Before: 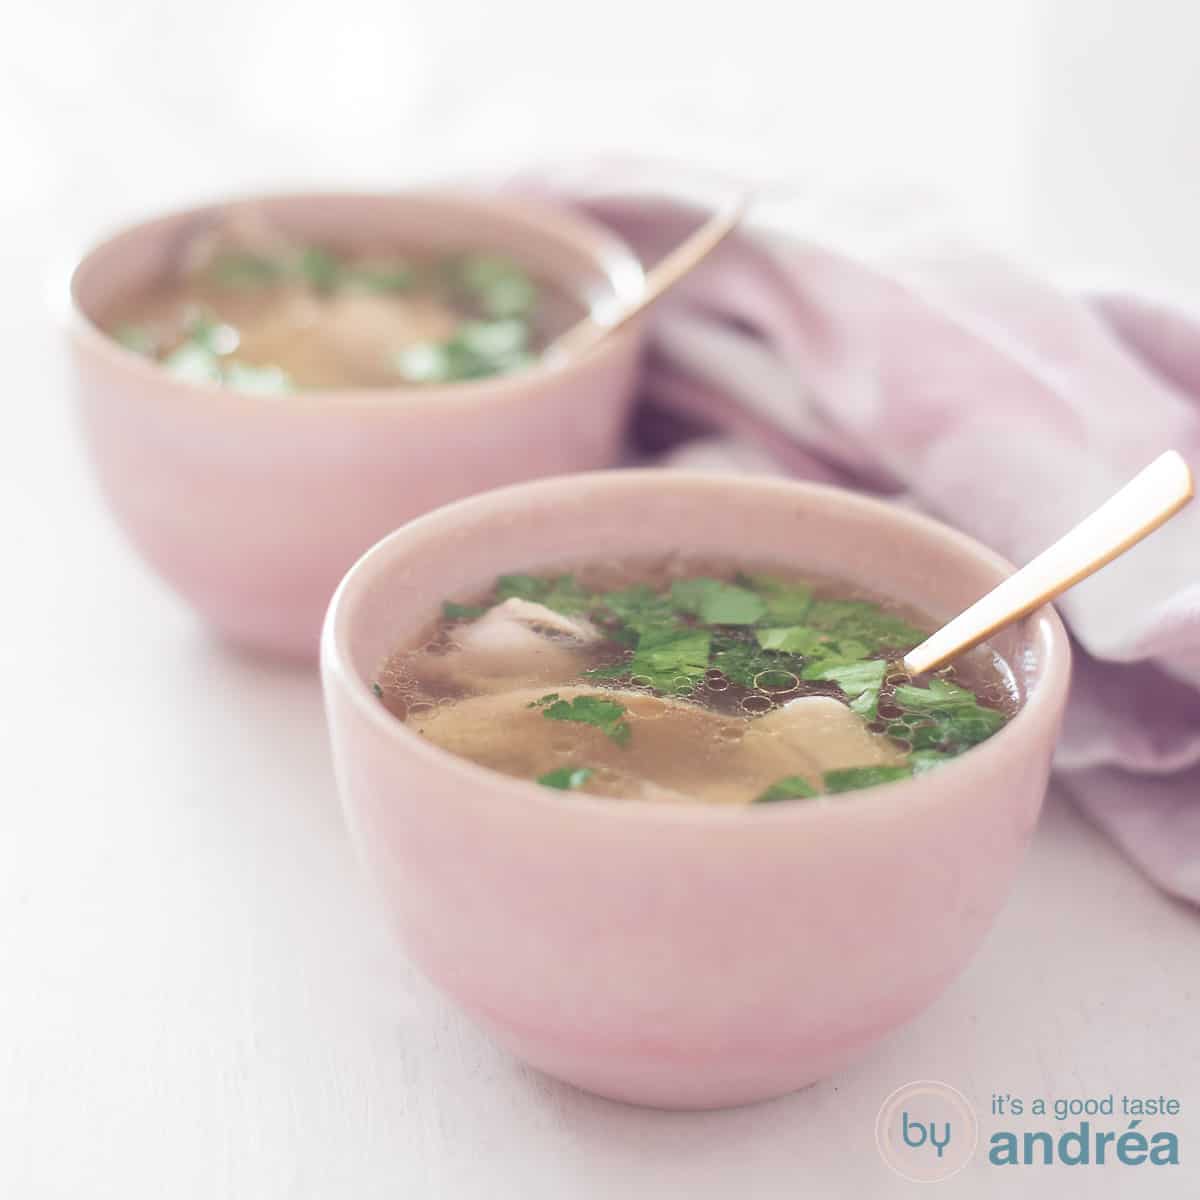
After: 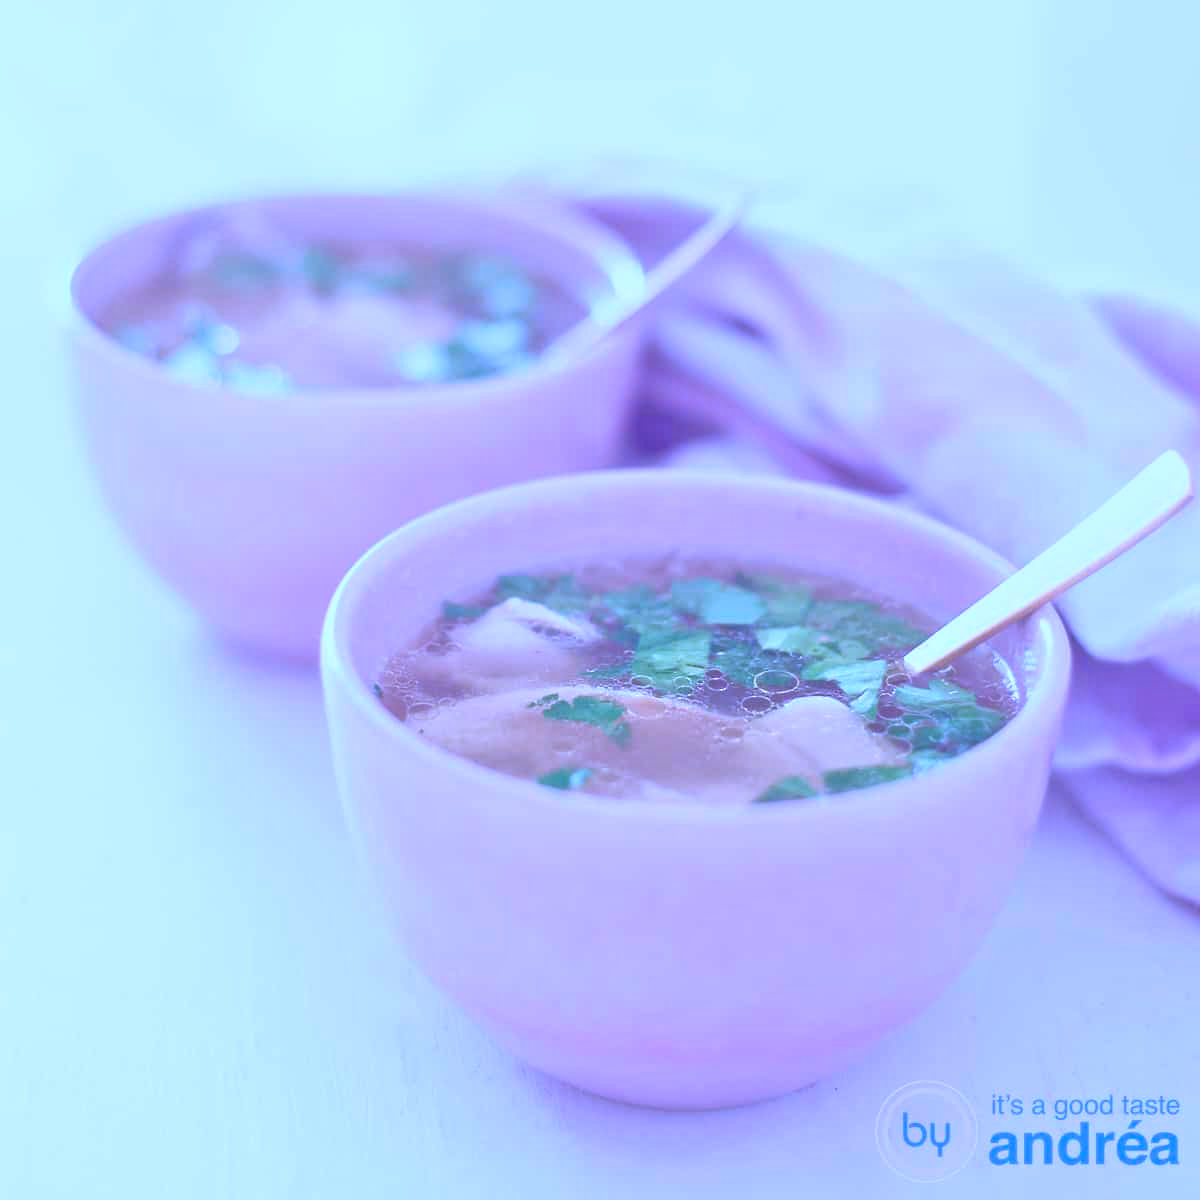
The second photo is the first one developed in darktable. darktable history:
tone equalizer: -7 EV 0.15 EV, -6 EV 0.6 EV, -5 EV 1.15 EV, -4 EV 1.33 EV, -3 EV 1.15 EV, -2 EV 0.6 EV, -1 EV 0.15 EV, mask exposure compensation -0.5 EV
color calibration: output R [1.063, -0.012, -0.003, 0], output B [-0.079, 0.047, 1, 0], illuminant custom, x 0.46, y 0.43, temperature 2642.66 K
